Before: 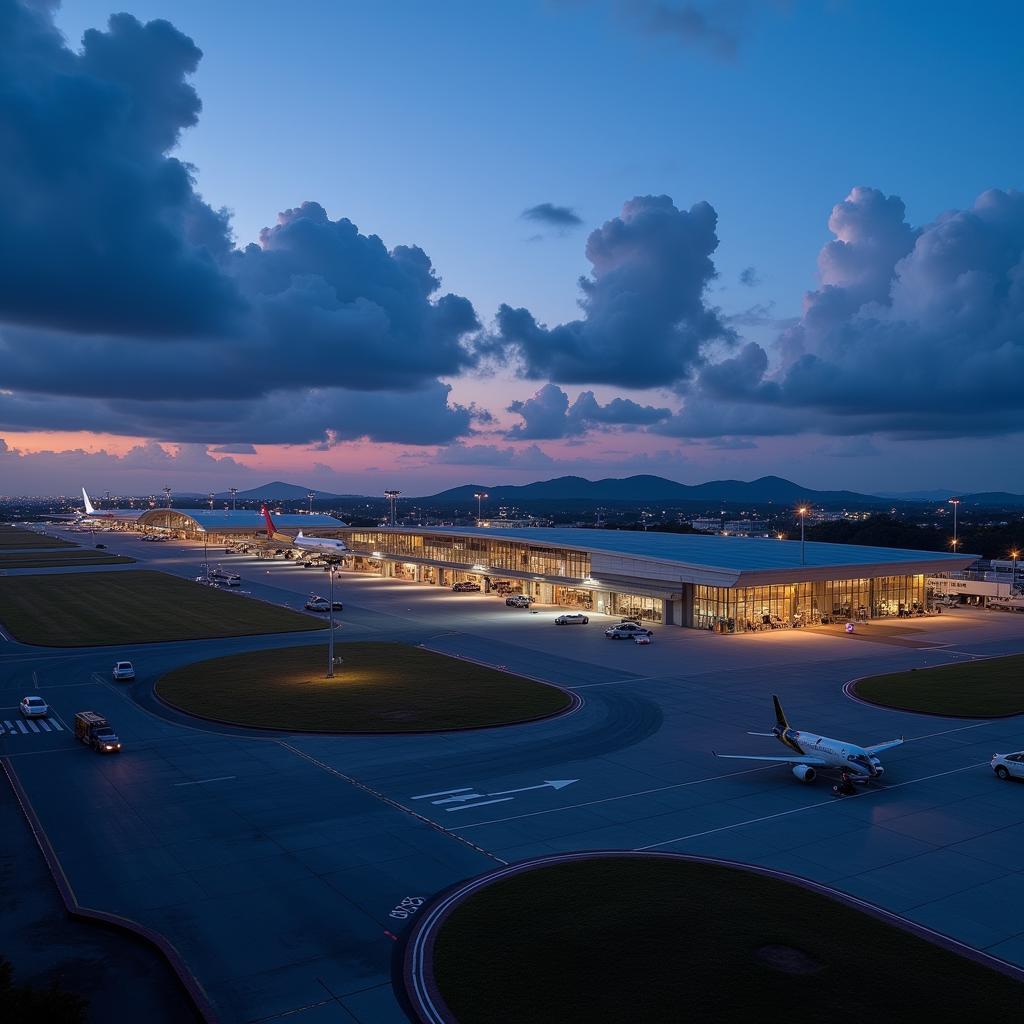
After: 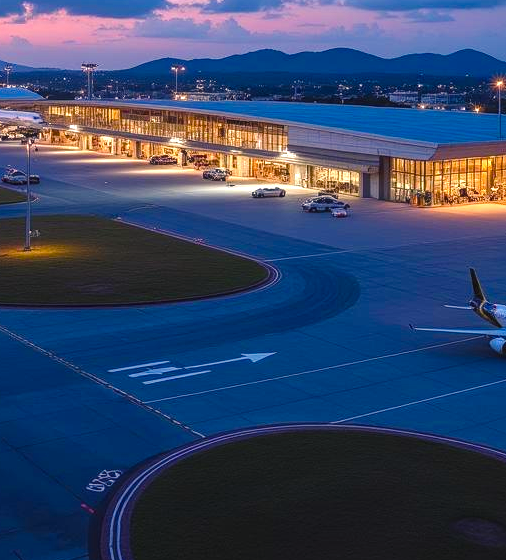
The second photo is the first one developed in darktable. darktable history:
local contrast: on, module defaults
color balance rgb: shadows lift › chroma 2%, shadows lift › hue 247.2°, power › chroma 0.3%, power › hue 25.2°, highlights gain › chroma 3%, highlights gain › hue 60°, global offset › luminance 0.75%, perceptual saturation grading › global saturation 20%, perceptual saturation grading › highlights -20%, perceptual saturation grading › shadows 30%, global vibrance 20%
crop: left 29.672%, top 41.786%, right 20.851%, bottom 3.487%
exposure: exposure 0.661 EV, compensate highlight preservation false
